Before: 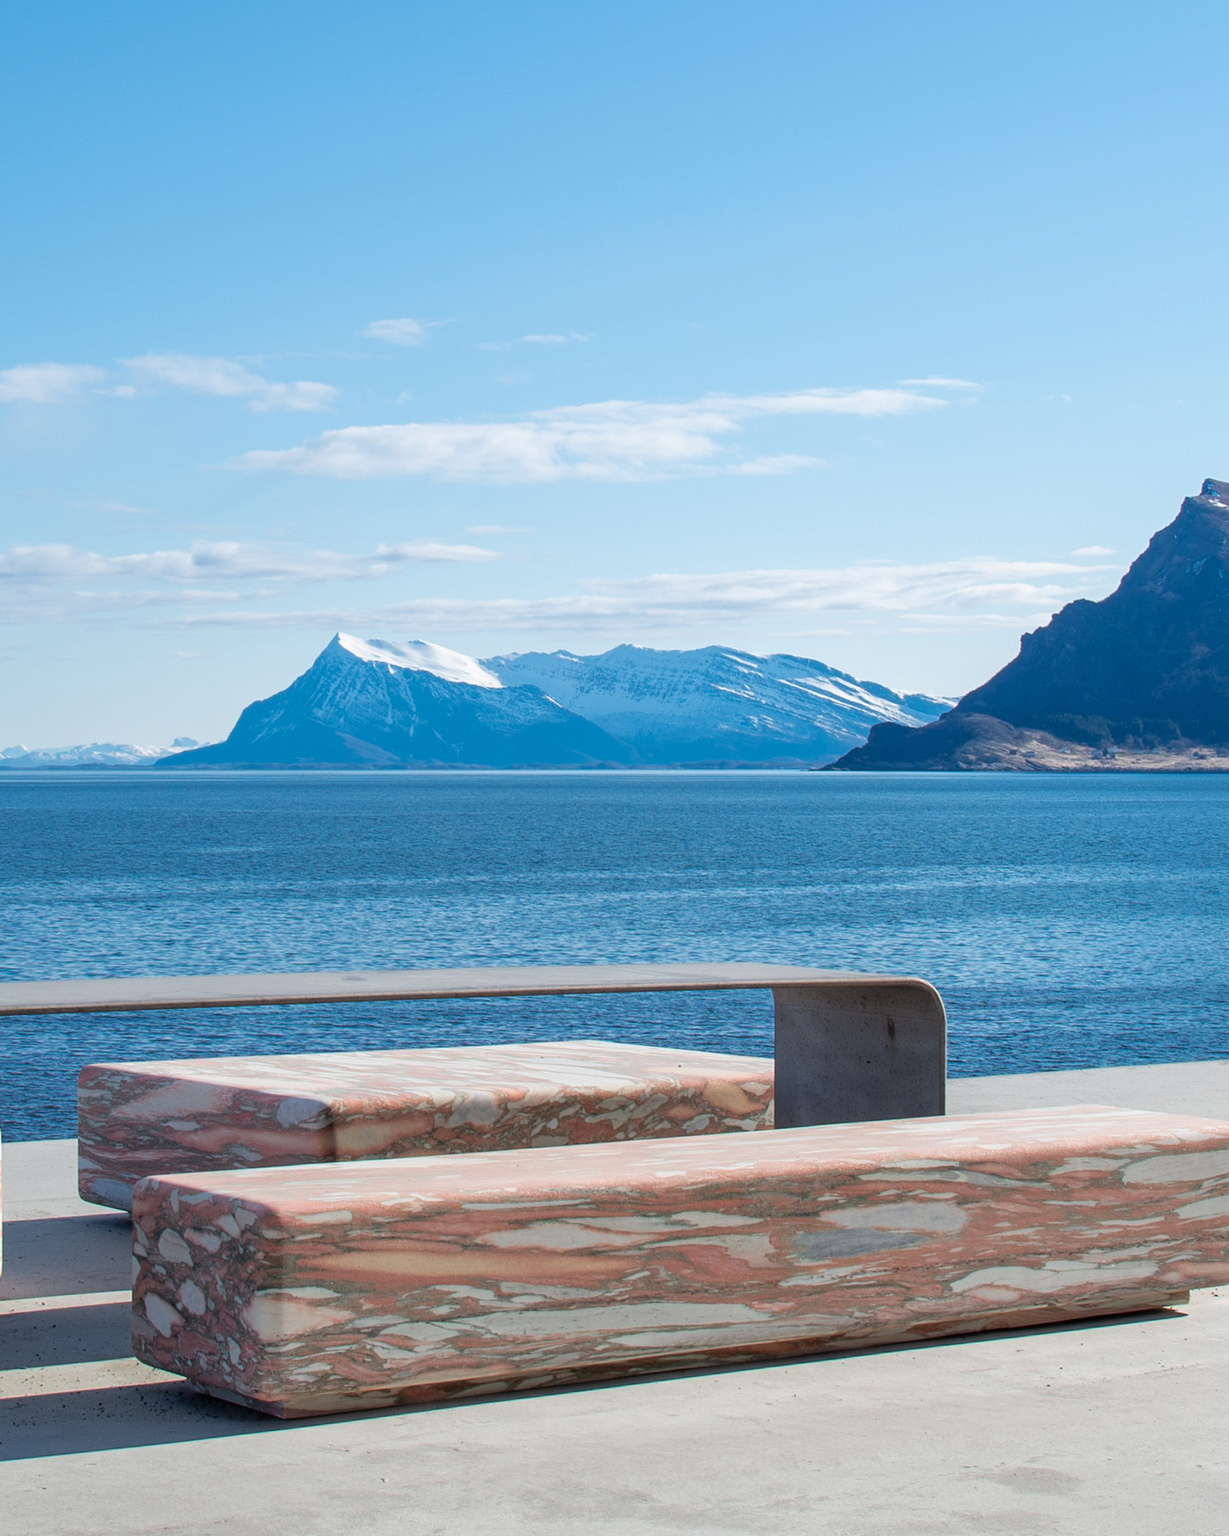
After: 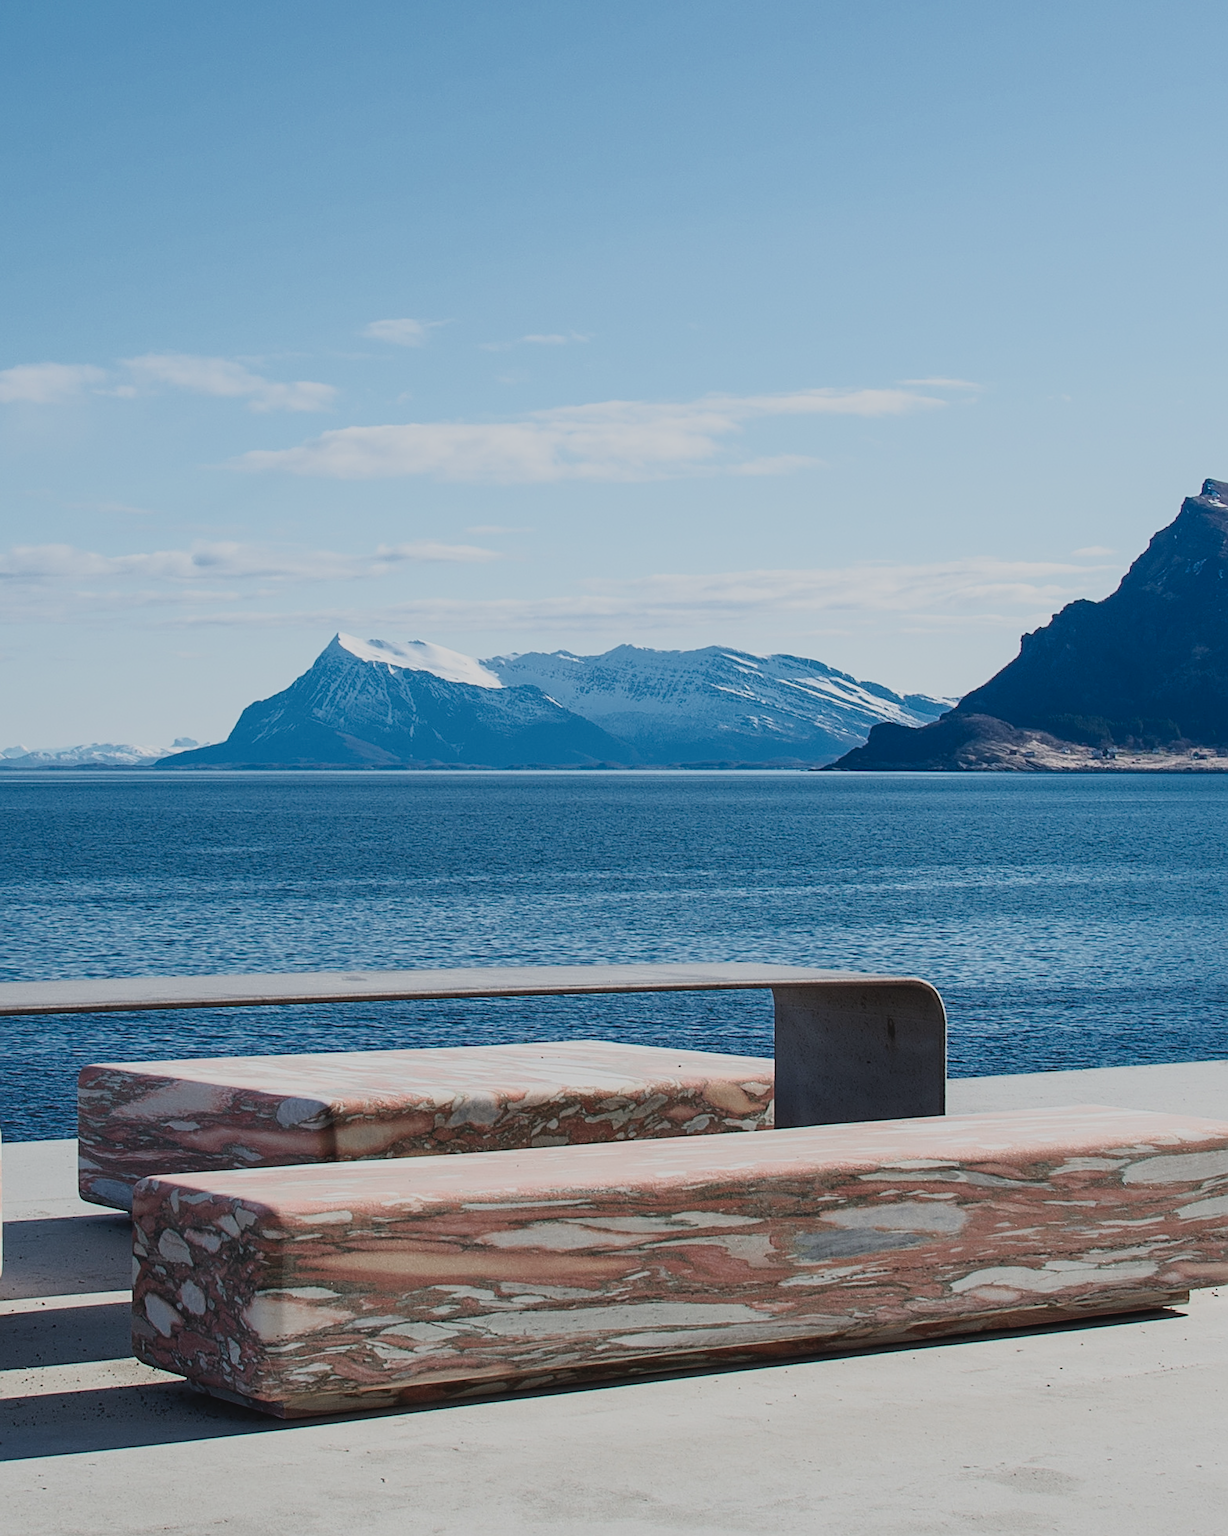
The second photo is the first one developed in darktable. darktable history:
exposure: black level correction -0.023, exposure -0.031 EV, compensate exposure bias true, compensate highlight preservation false
sharpen: on, module defaults
filmic rgb: black relative exposure -7.29 EV, white relative exposure 5.07 EV, hardness 3.19
tone curve: curves: ch0 [(0, 0) (0.003, 0.006) (0.011, 0.011) (0.025, 0.02) (0.044, 0.032) (0.069, 0.035) (0.1, 0.046) (0.136, 0.063) (0.177, 0.089) (0.224, 0.12) (0.277, 0.16) (0.335, 0.206) (0.399, 0.268) (0.468, 0.359) (0.543, 0.466) (0.623, 0.582) (0.709, 0.722) (0.801, 0.808) (0.898, 0.886) (1, 1)], color space Lab, independent channels, preserve colors none
